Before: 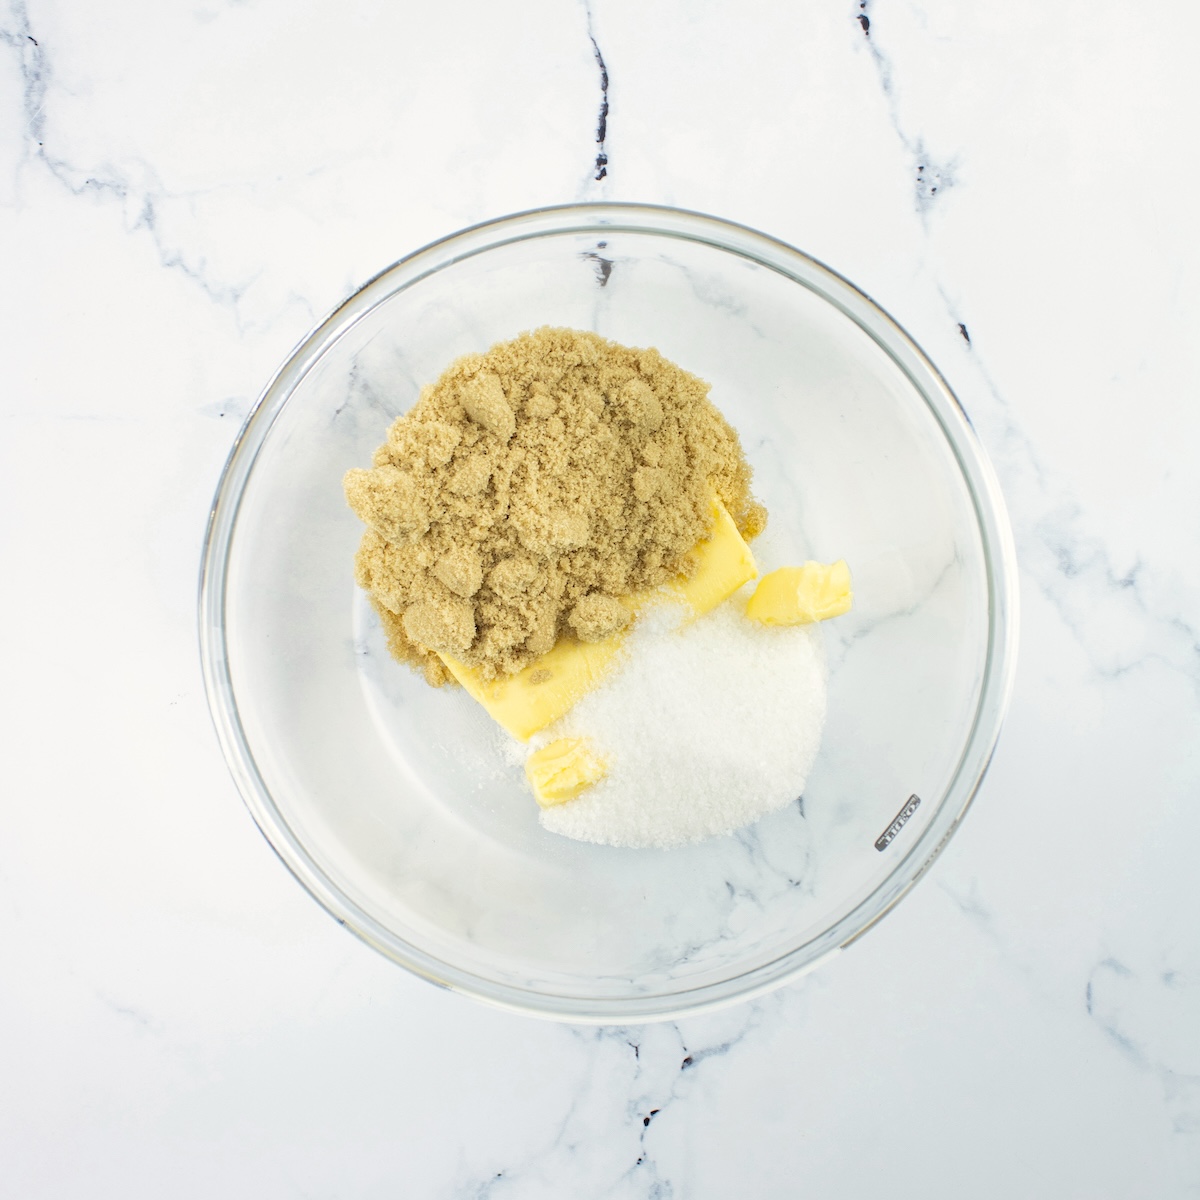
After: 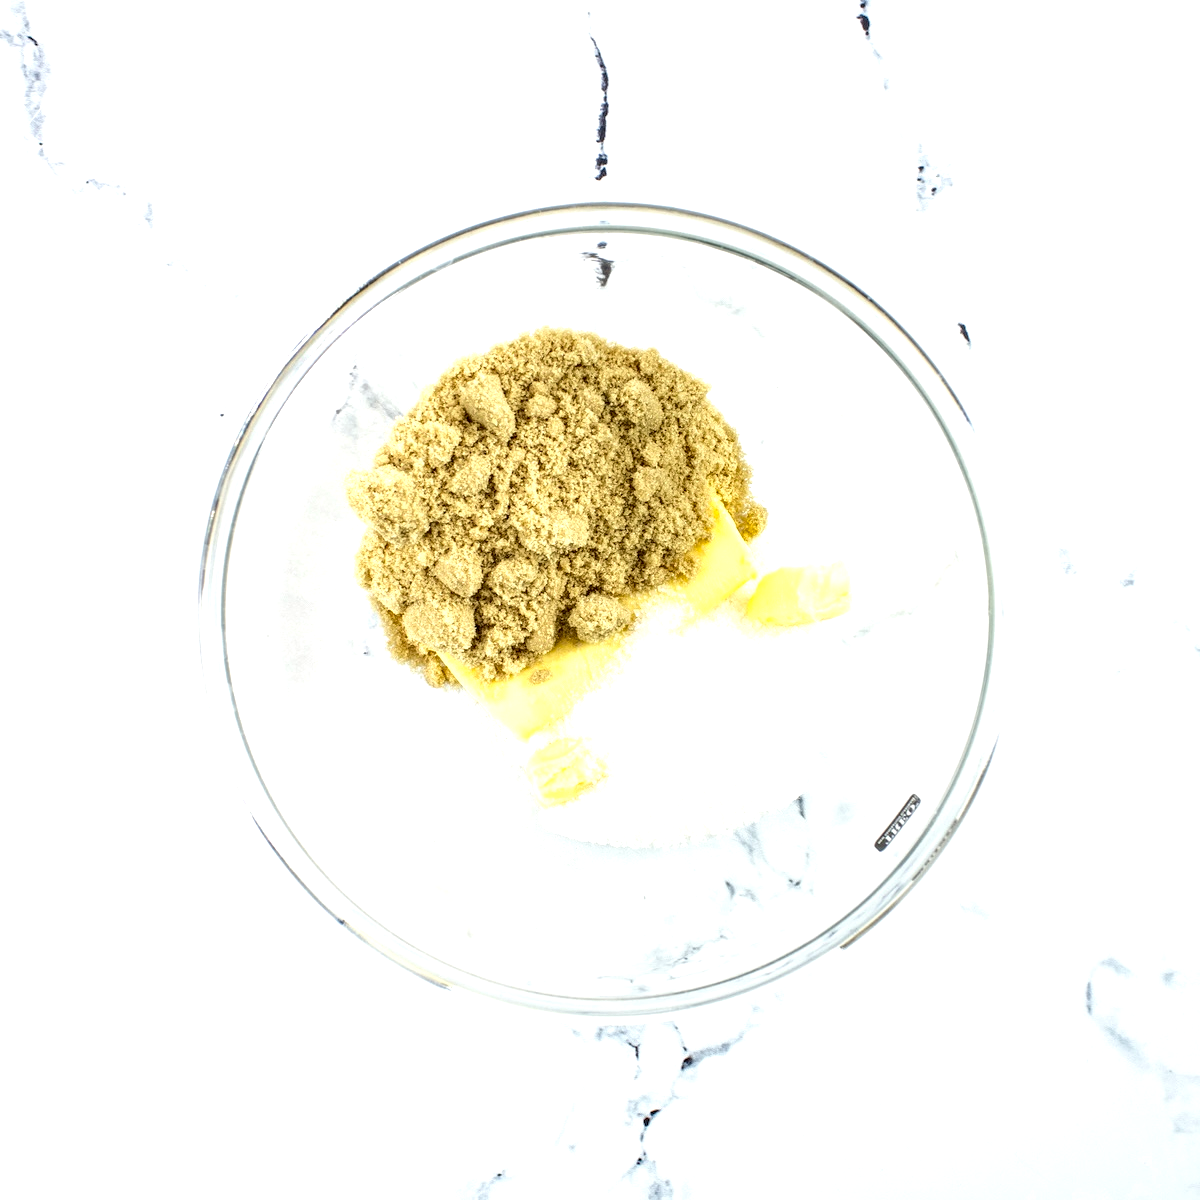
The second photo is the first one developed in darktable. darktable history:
exposure: black level correction 0, exposure 0.7 EV, compensate exposure bias true, compensate highlight preservation false
local contrast: highlights 19%, detail 186%
